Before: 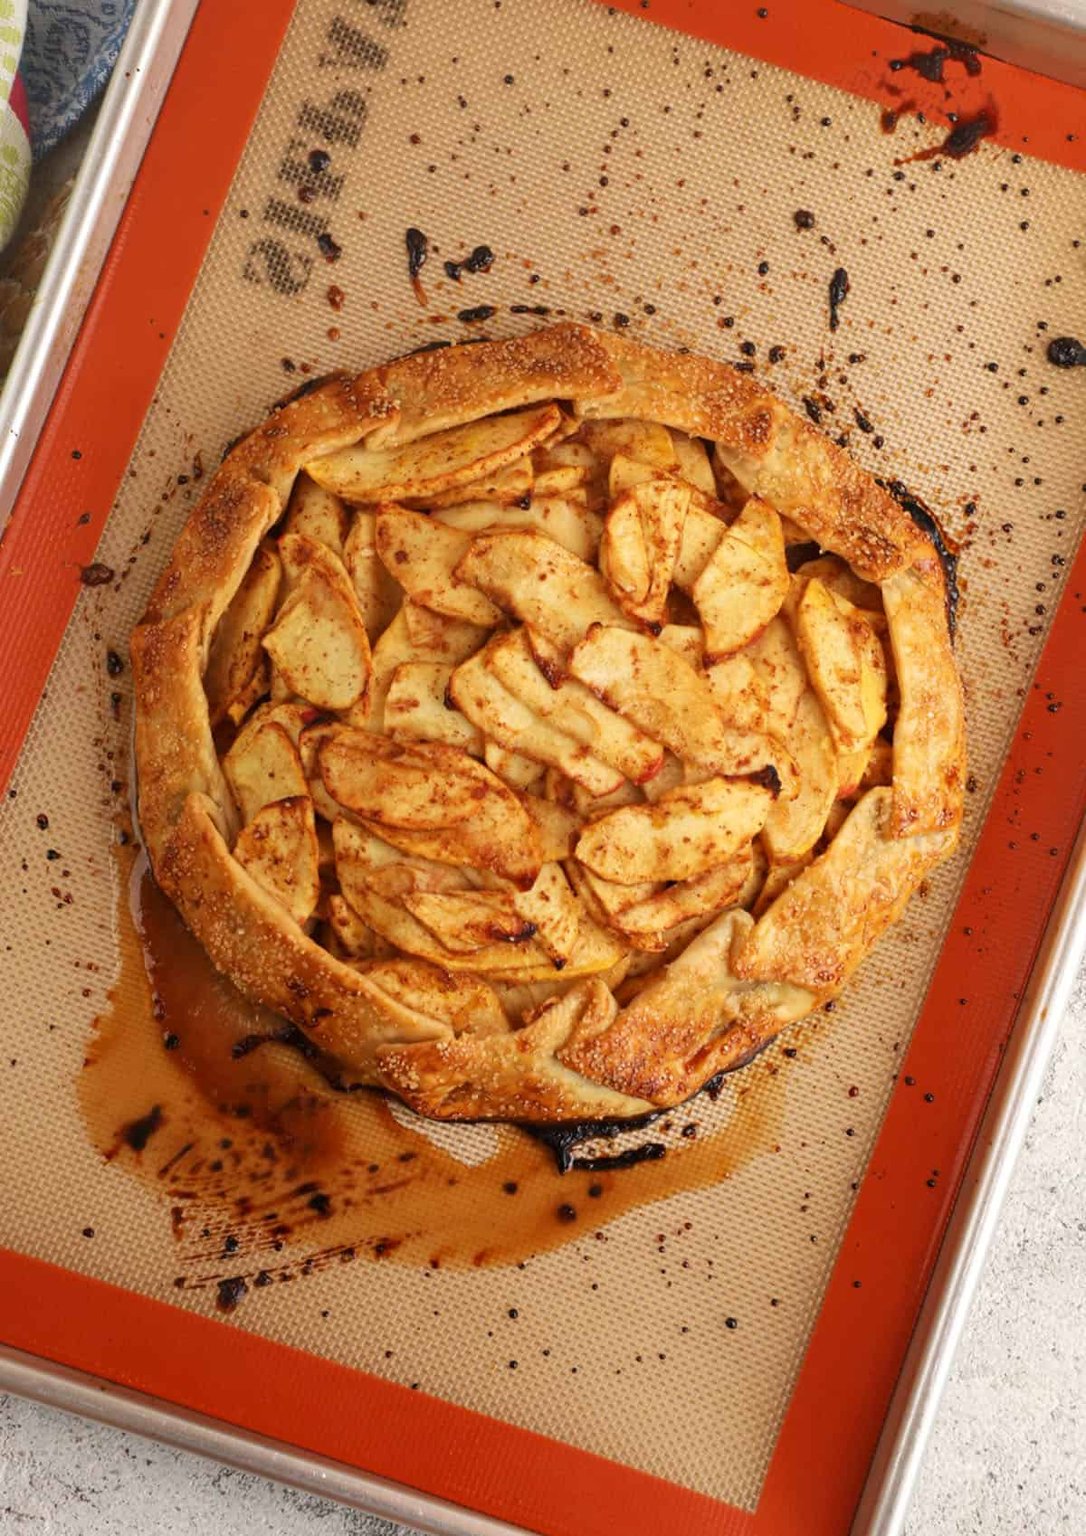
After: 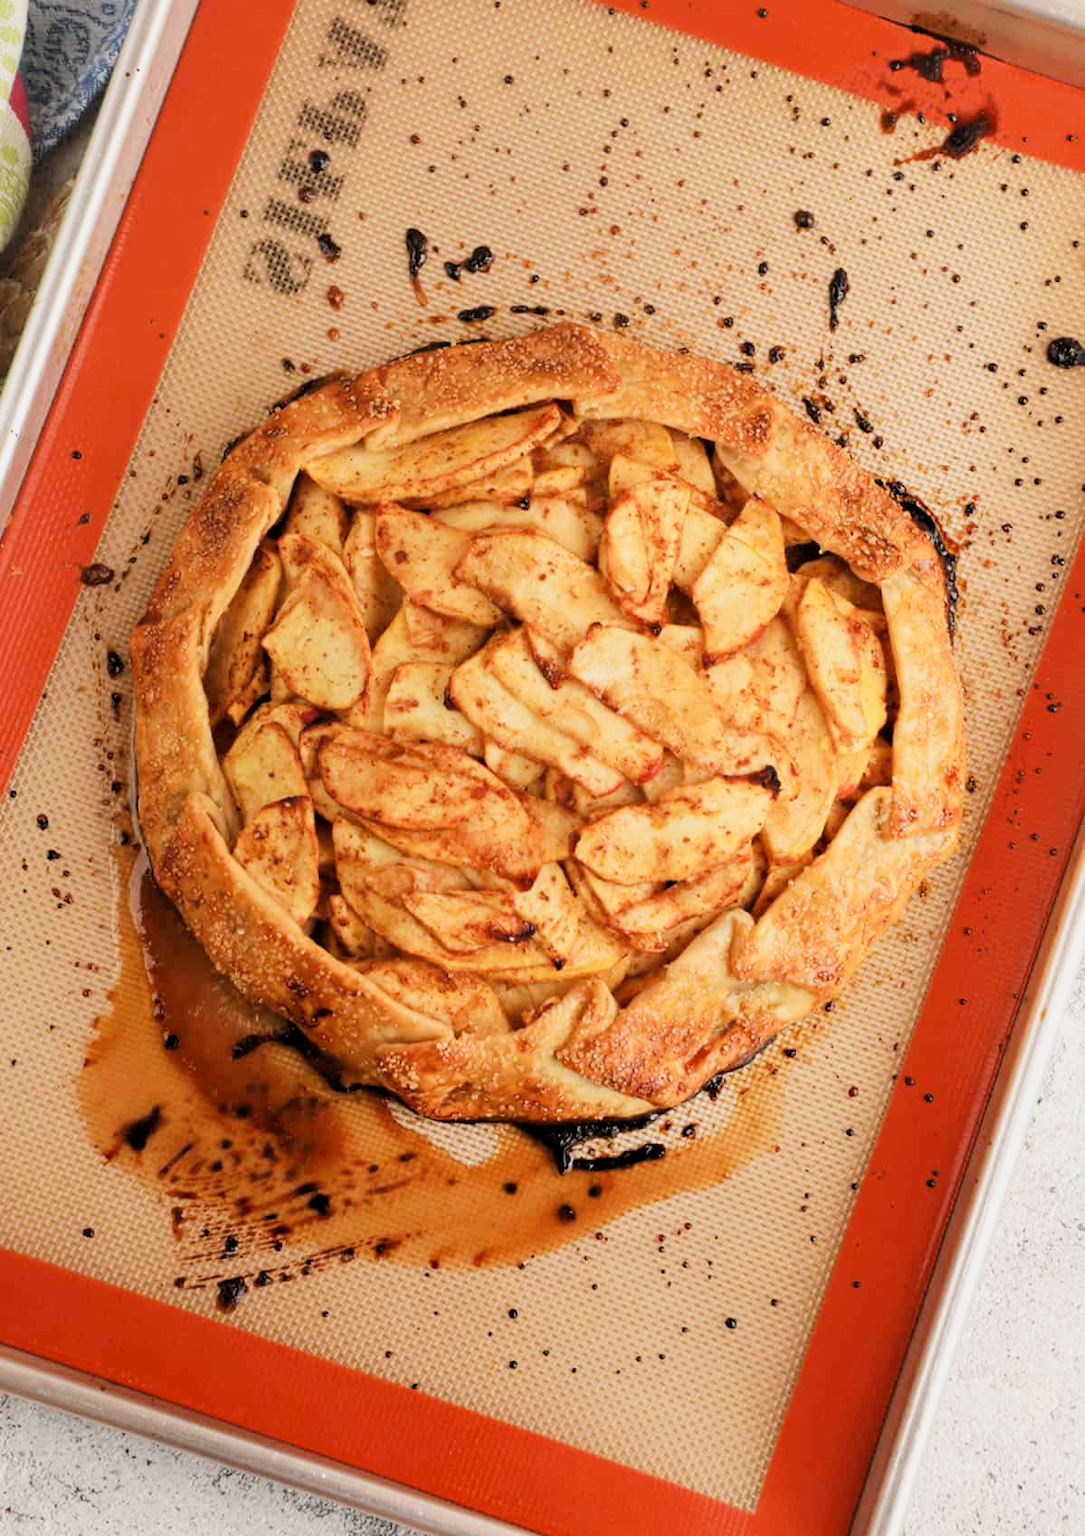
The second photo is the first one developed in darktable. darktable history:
exposure: exposure 0.6 EV, compensate highlight preservation false
filmic rgb: black relative exposure -5 EV, hardness 2.88, contrast 1.1, highlights saturation mix -20%
